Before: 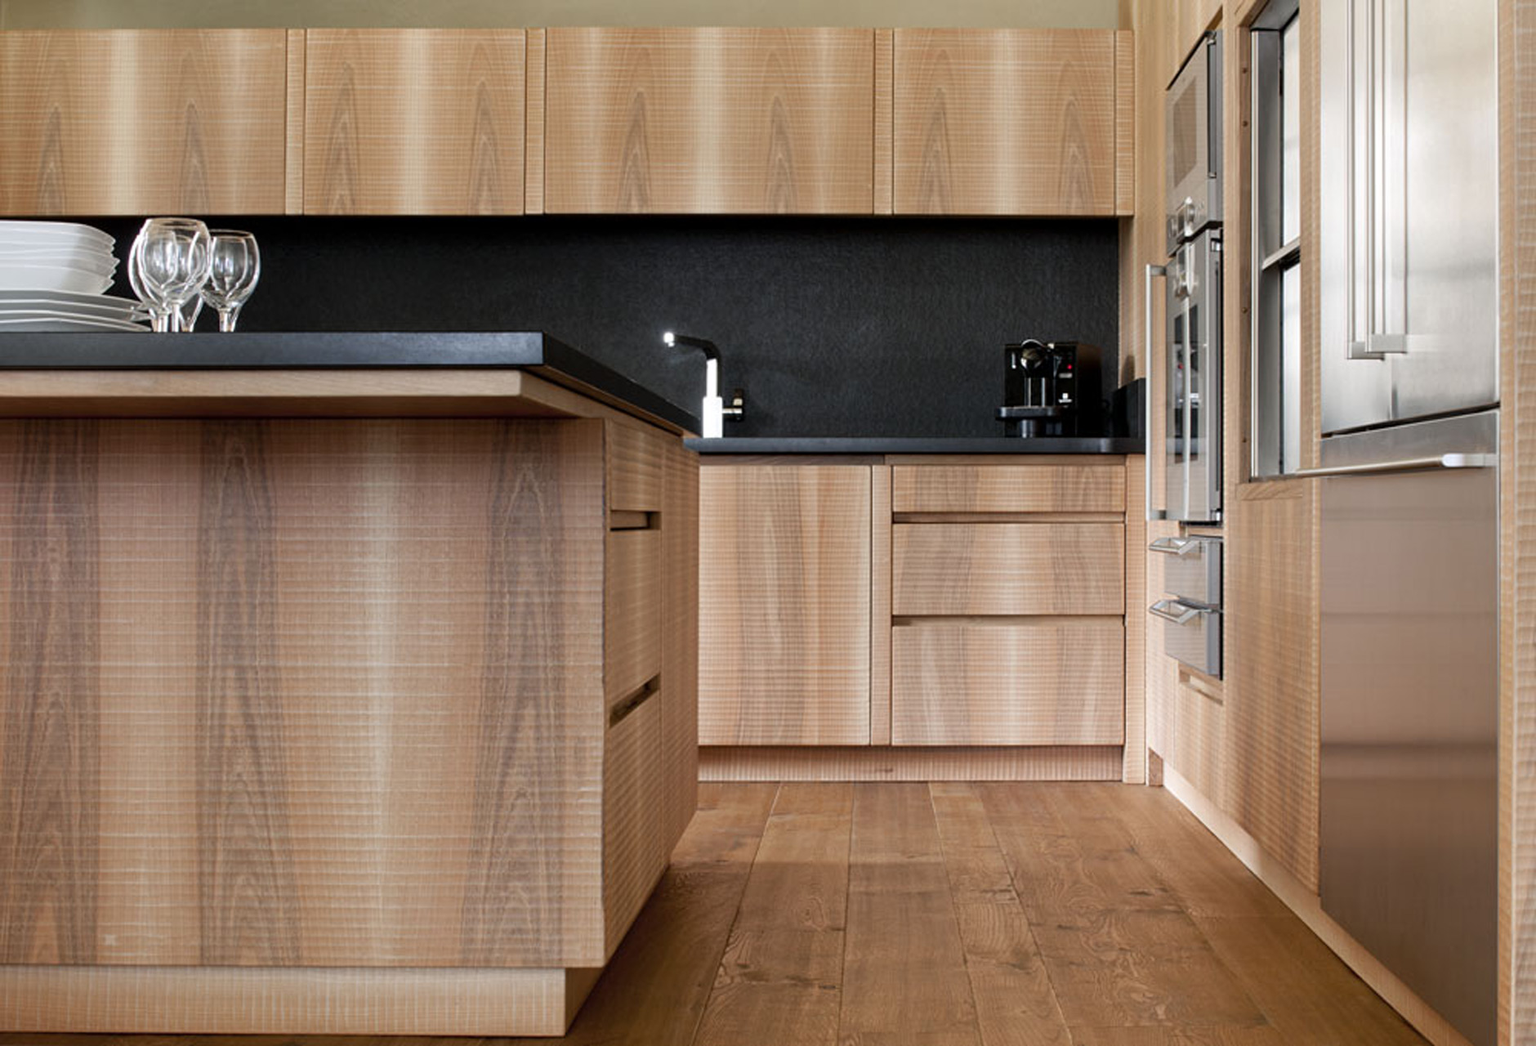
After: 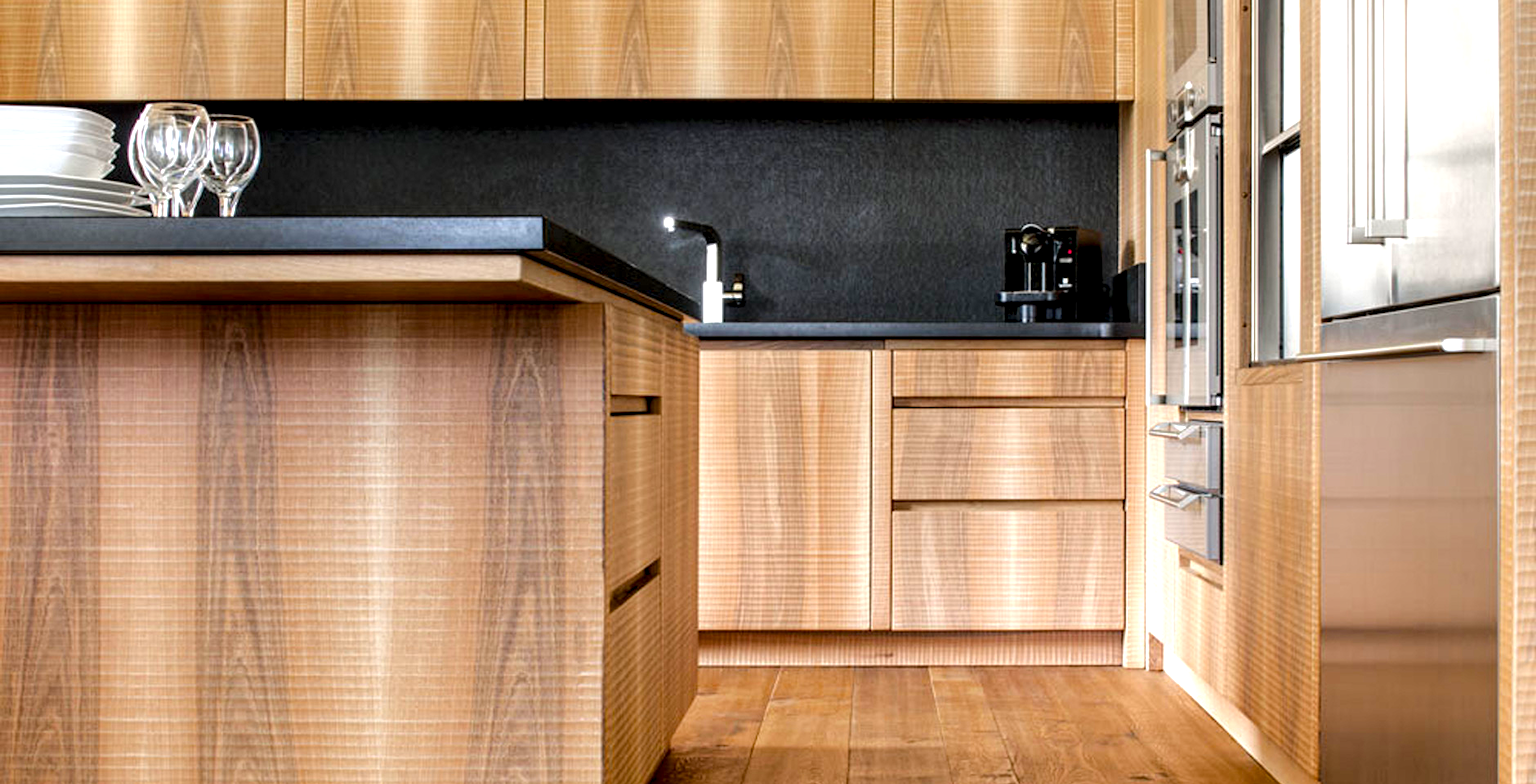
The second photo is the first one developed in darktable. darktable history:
crop: top 11.038%, bottom 13.962%
color balance rgb: perceptual saturation grading › global saturation 25%, perceptual brilliance grading › mid-tones 10%, perceptual brilliance grading › shadows 15%, global vibrance 20%
local contrast: detail 154%
exposure: exposure 0.493 EV, compensate highlight preservation false
